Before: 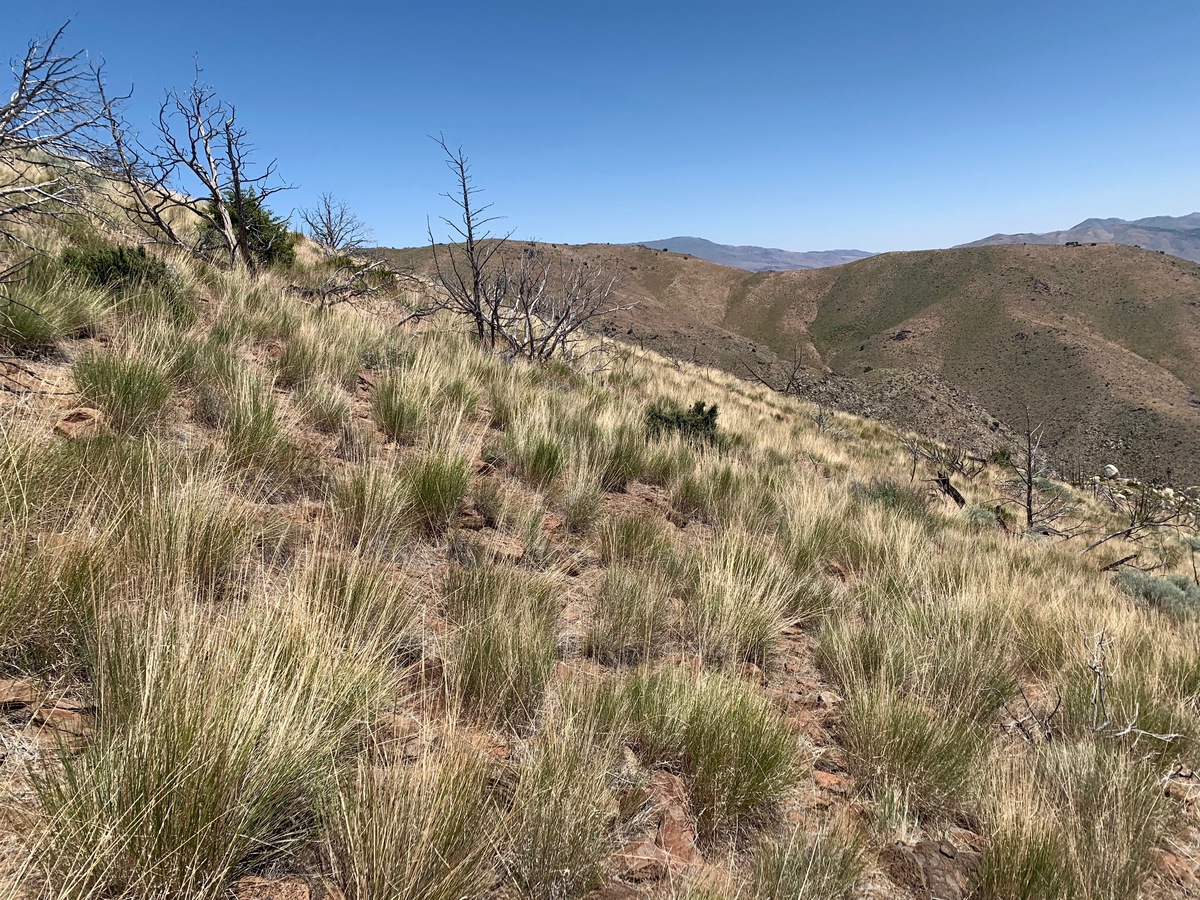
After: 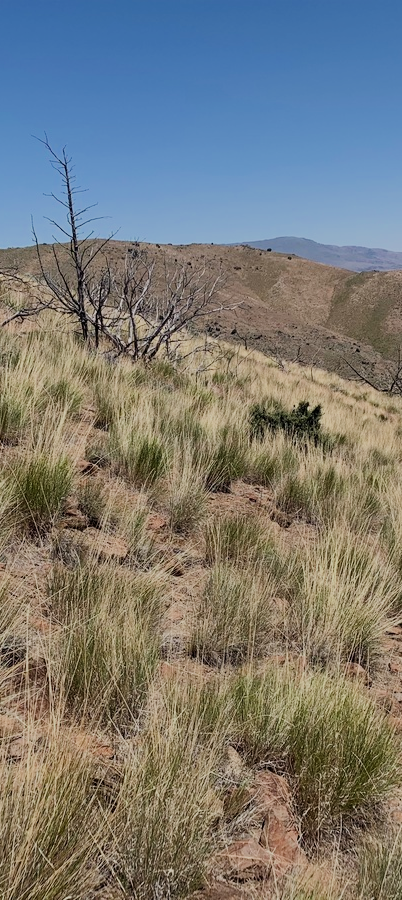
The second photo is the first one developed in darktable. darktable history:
crop: left 33.01%, right 33.466%
filmic rgb: black relative exposure -7.17 EV, white relative exposure 5.36 EV, threshold 5.96 EV, hardness 3.02, preserve chrominance max RGB, color science v6 (2022), iterations of high-quality reconstruction 0, contrast in shadows safe, contrast in highlights safe, enable highlight reconstruction true
exposure: compensate highlight preservation false
